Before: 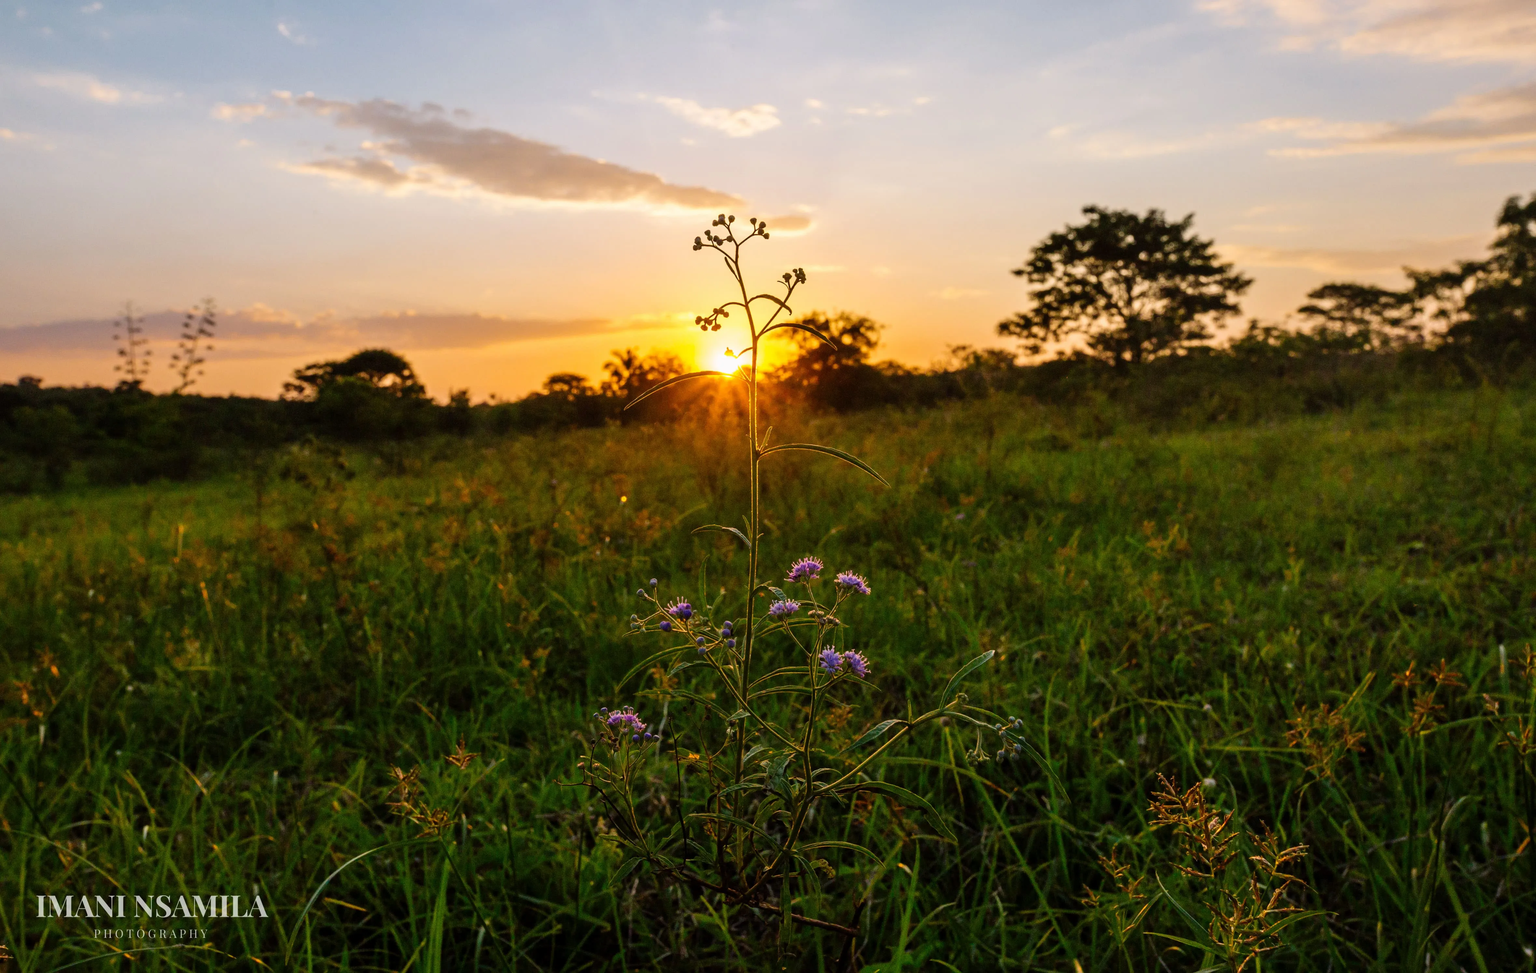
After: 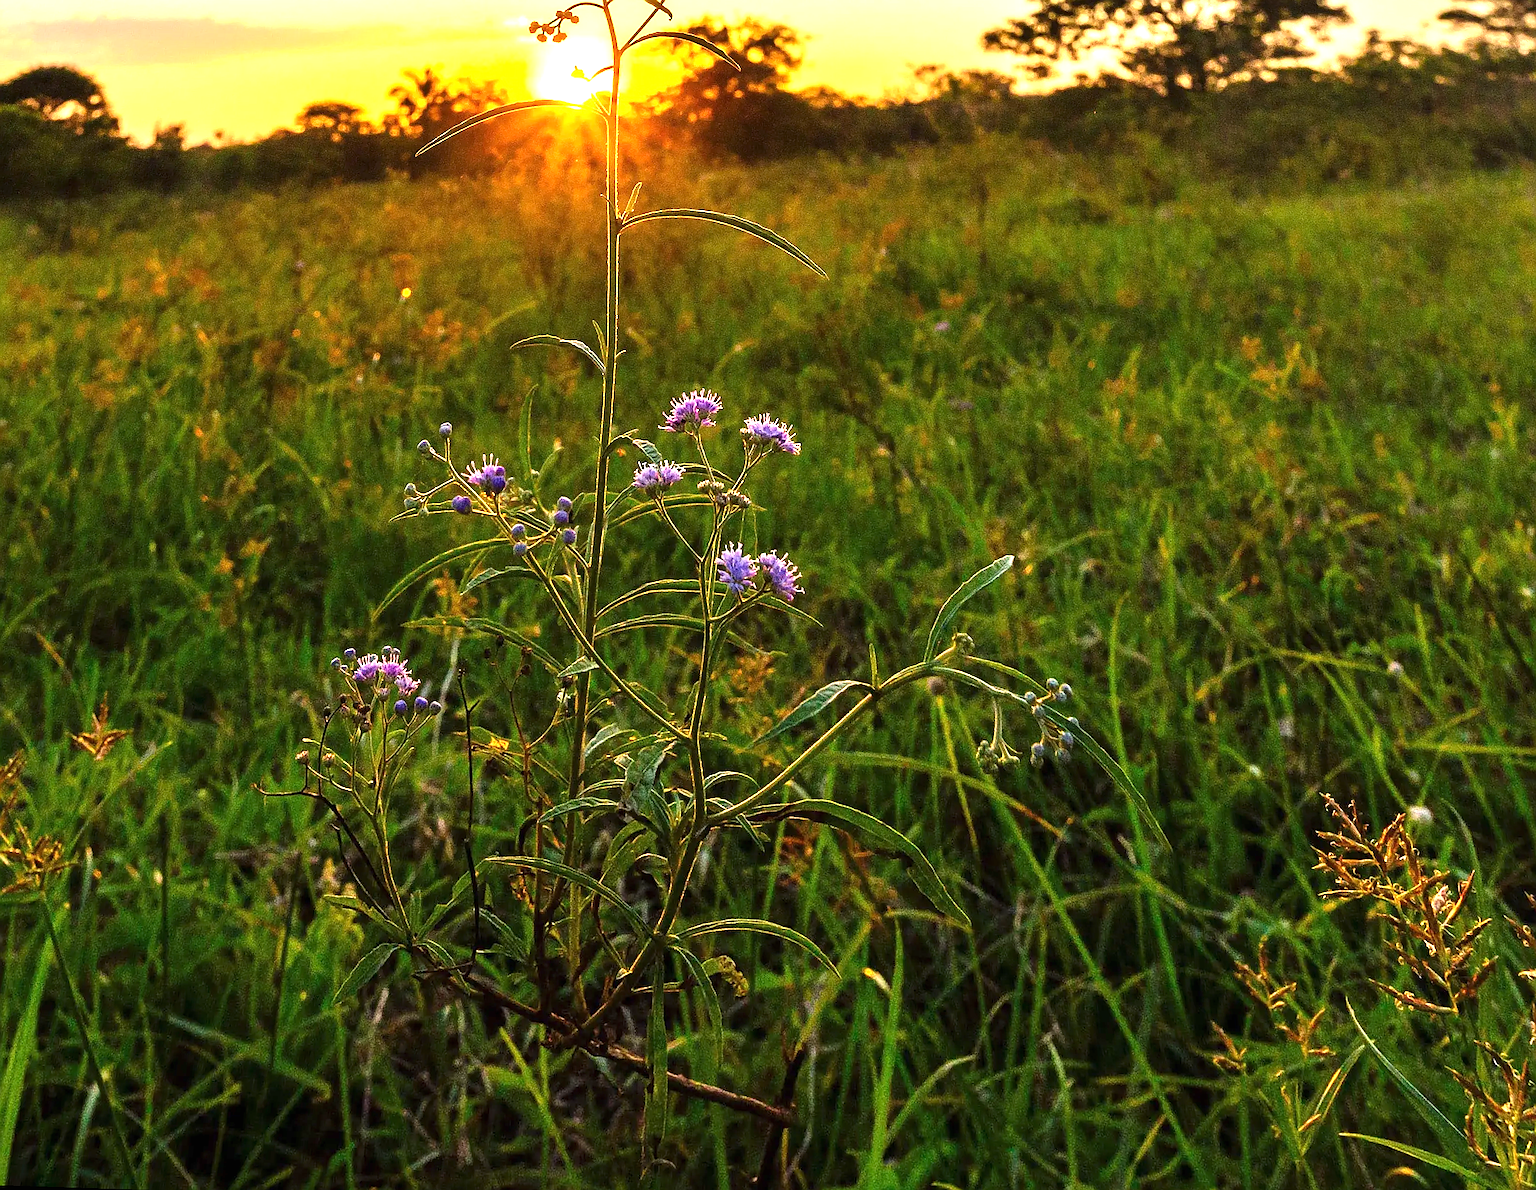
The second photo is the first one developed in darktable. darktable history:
sharpen: radius 1.4, amount 1.25, threshold 0.7
crop: left 16.871%, top 22.857%, right 9.116%
rotate and perspective: rotation 0.72°, lens shift (vertical) -0.352, lens shift (horizontal) -0.051, crop left 0.152, crop right 0.859, crop top 0.019, crop bottom 0.964
tone equalizer: on, module defaults
exposure: black level correction 0, exposure 1.4 EV, compensate highlight preservation false
